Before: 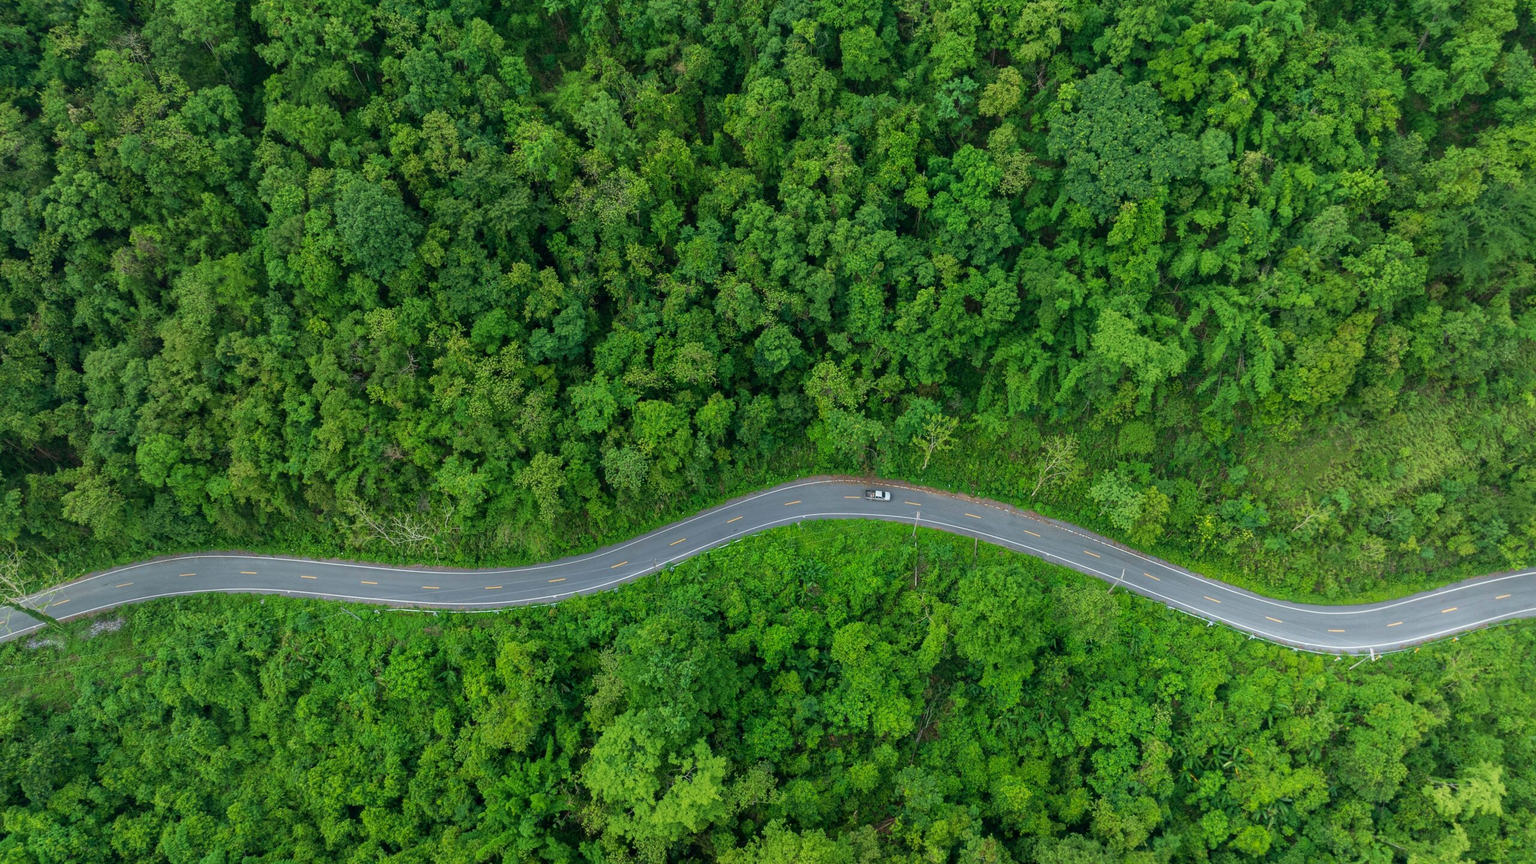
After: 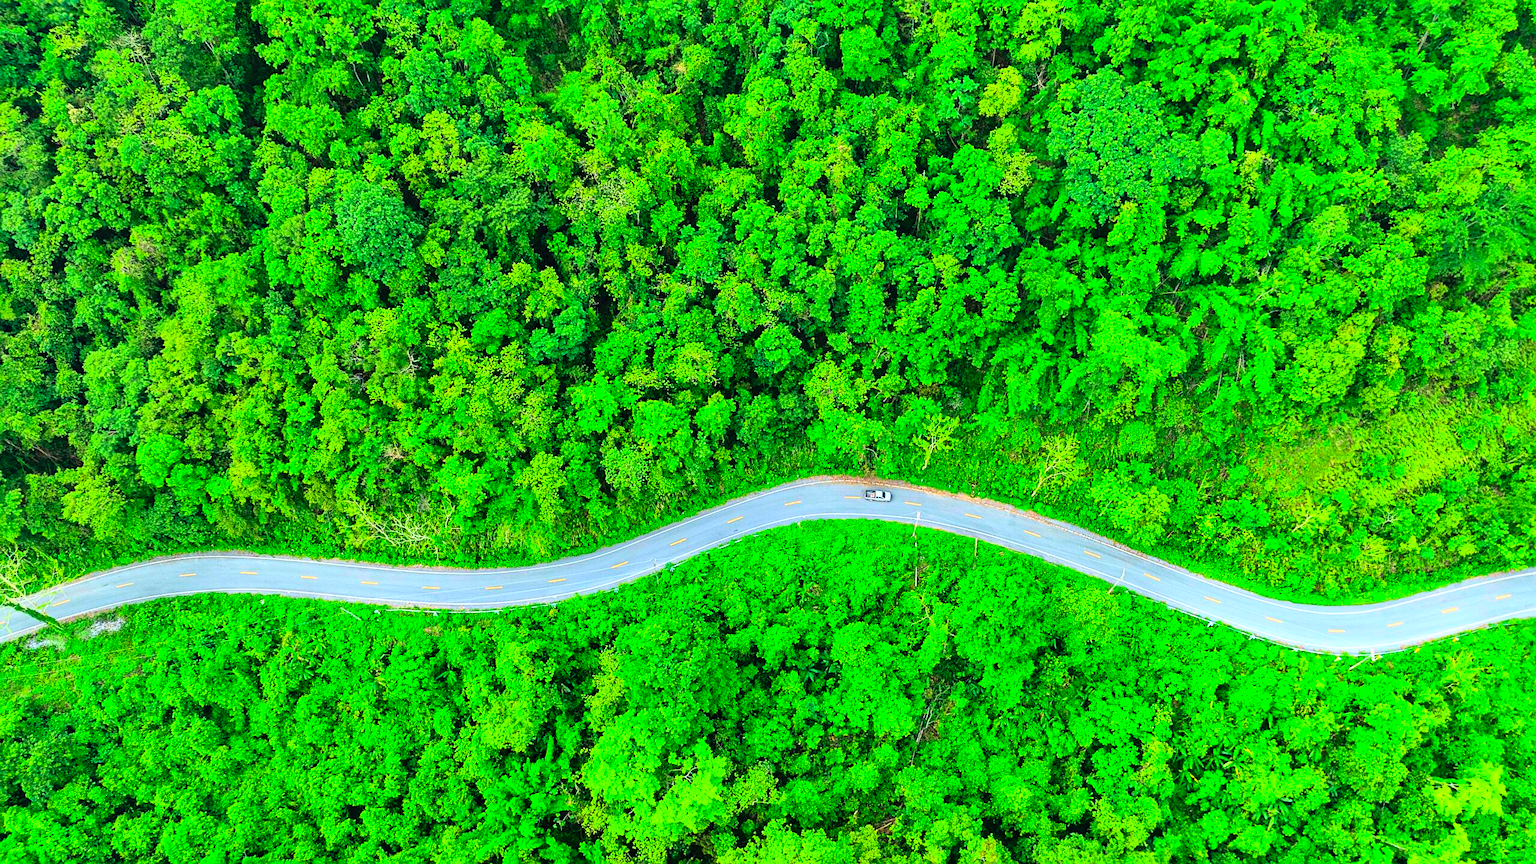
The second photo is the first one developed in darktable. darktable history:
sharpen: on, module defaults
shadows and highlights: low approximation 0.01, soften with gaussian
base curve: curves: ch0 [(0, 0) (0.012, 0.01) (0.073, 0.168) (0.31, 0.711) (0.645, 0.957) (1, 1)]
contrast brightness saturation: contrast 0.197, brightness 0.201, saturation 0.786
